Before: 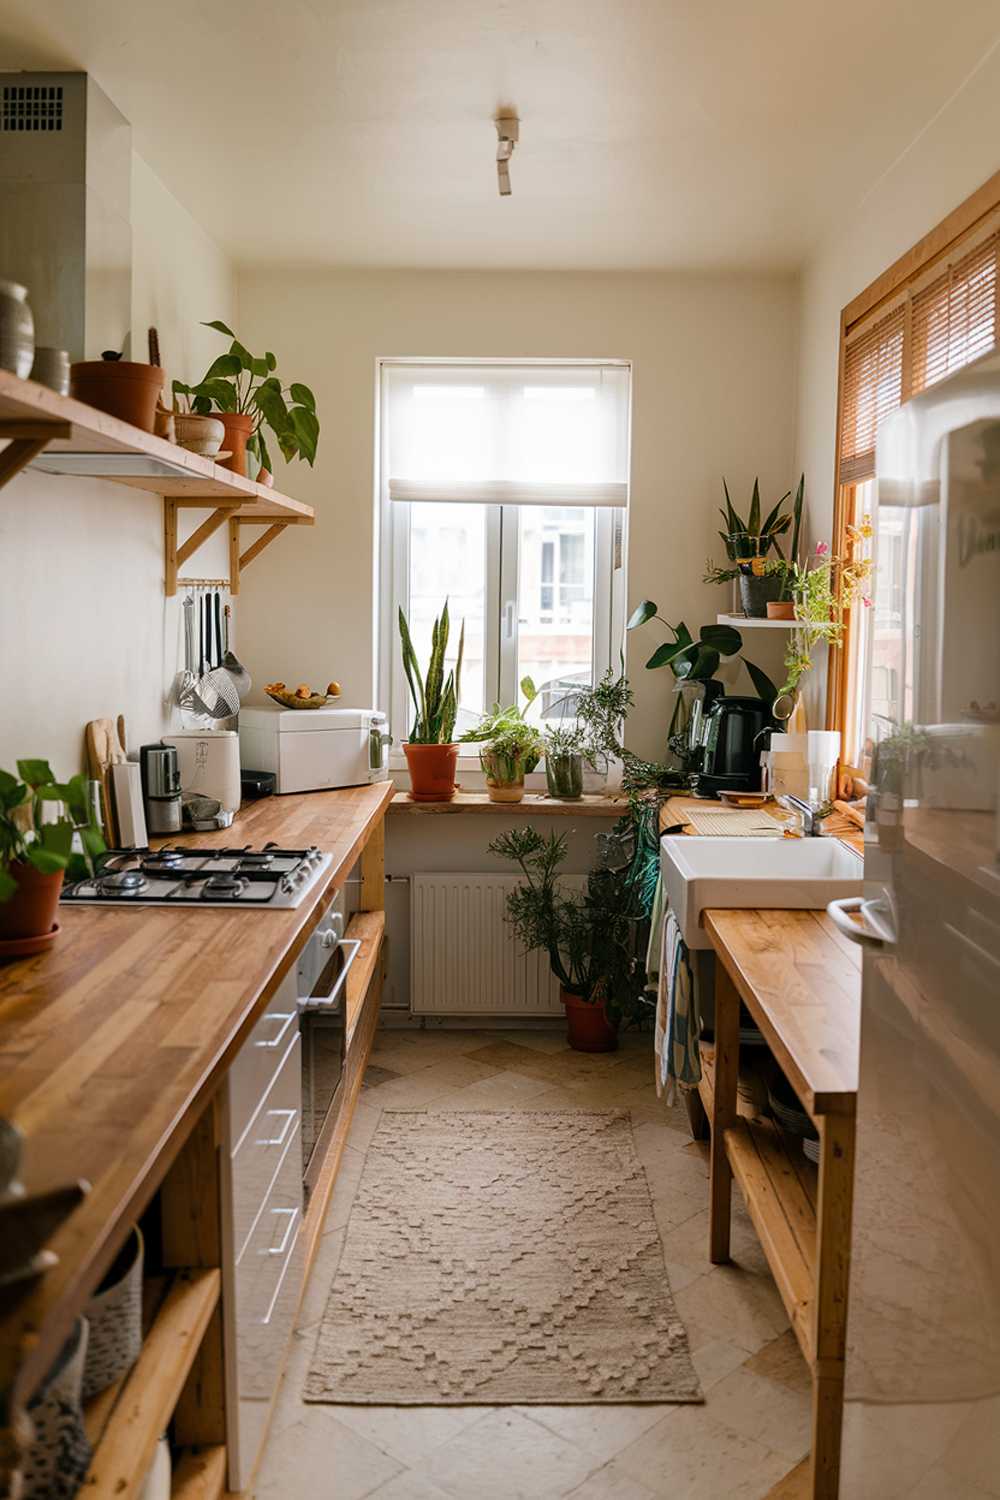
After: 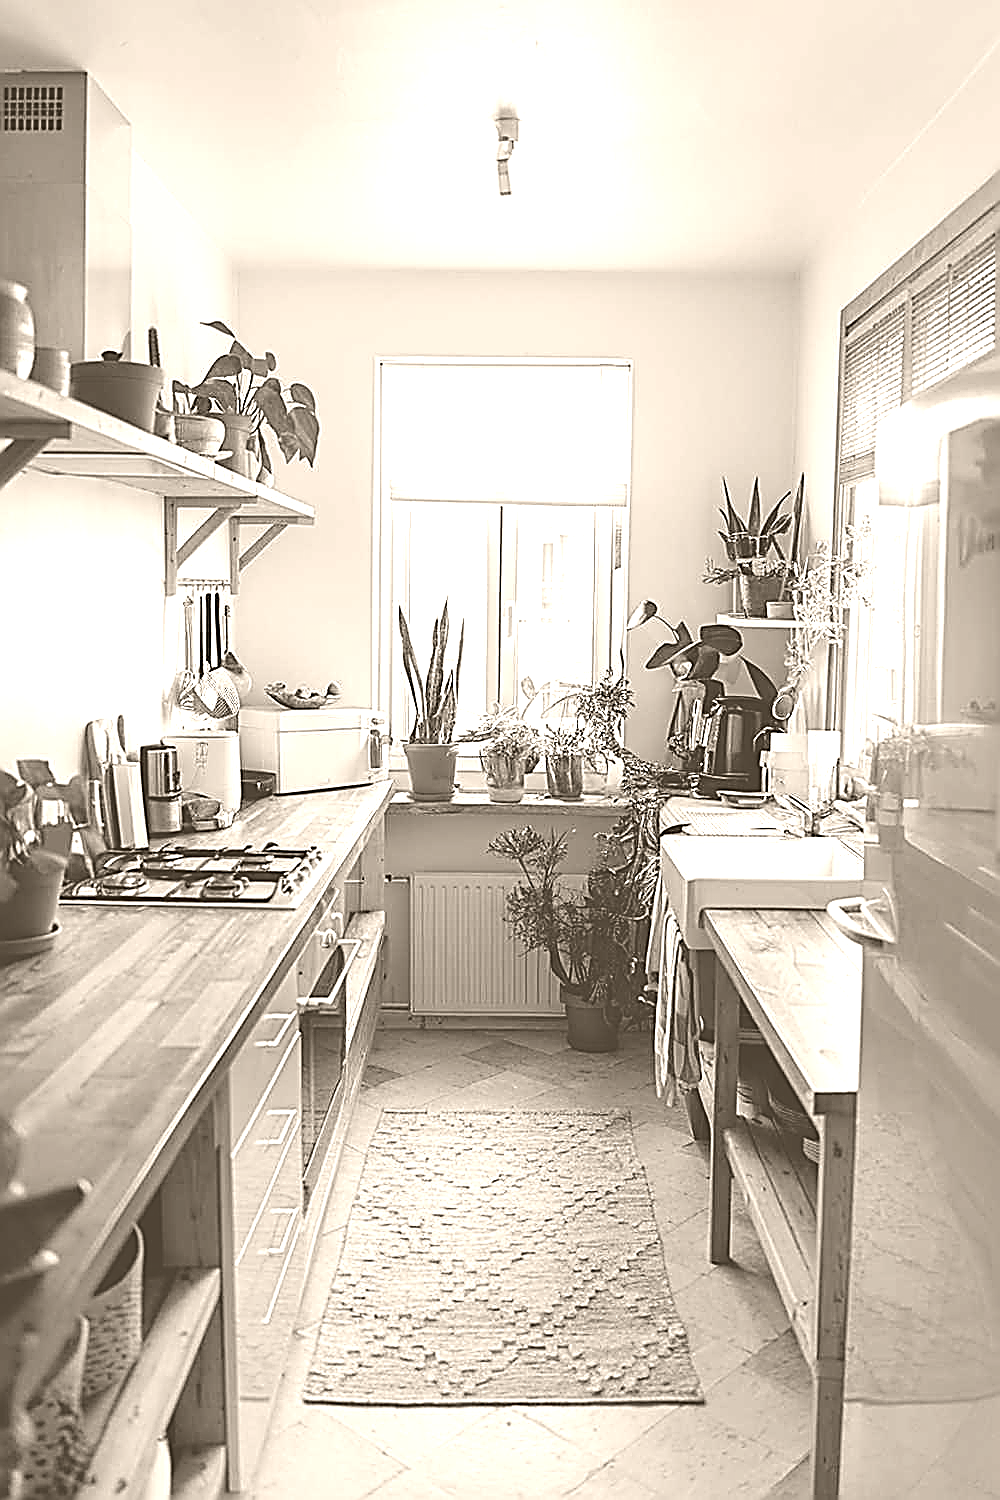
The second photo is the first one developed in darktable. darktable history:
sharpen: amount 2
colorize: hue 34.49°, saturation 35.33%, source mix 100%, version 1
color correction: highlights a* 1.83, highlights b* 34.02, shadows a* -36.68, shadows b* -5.48
